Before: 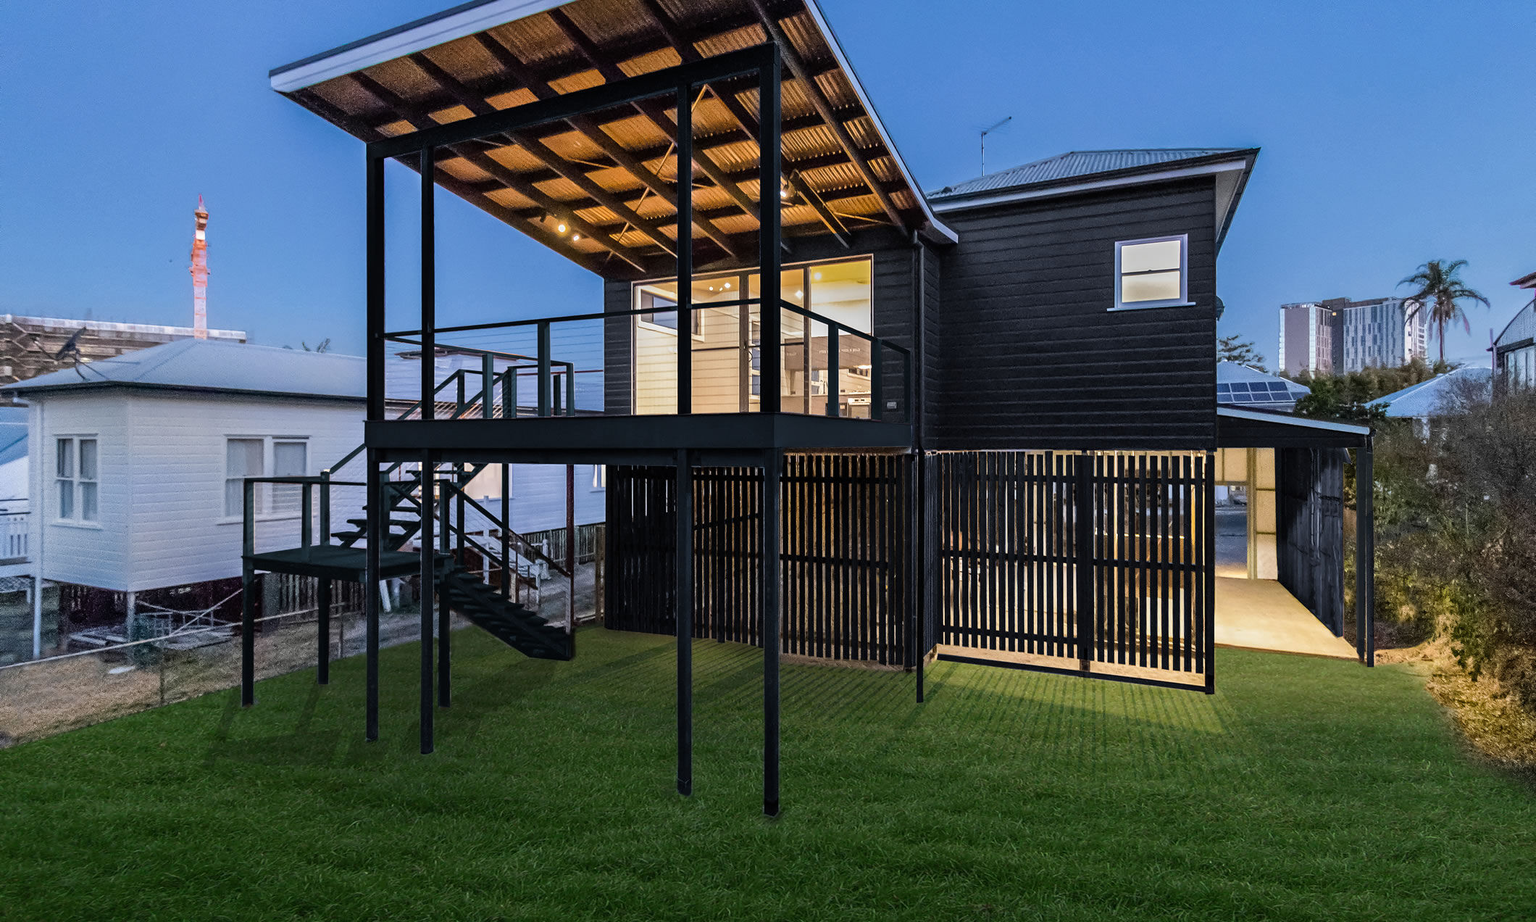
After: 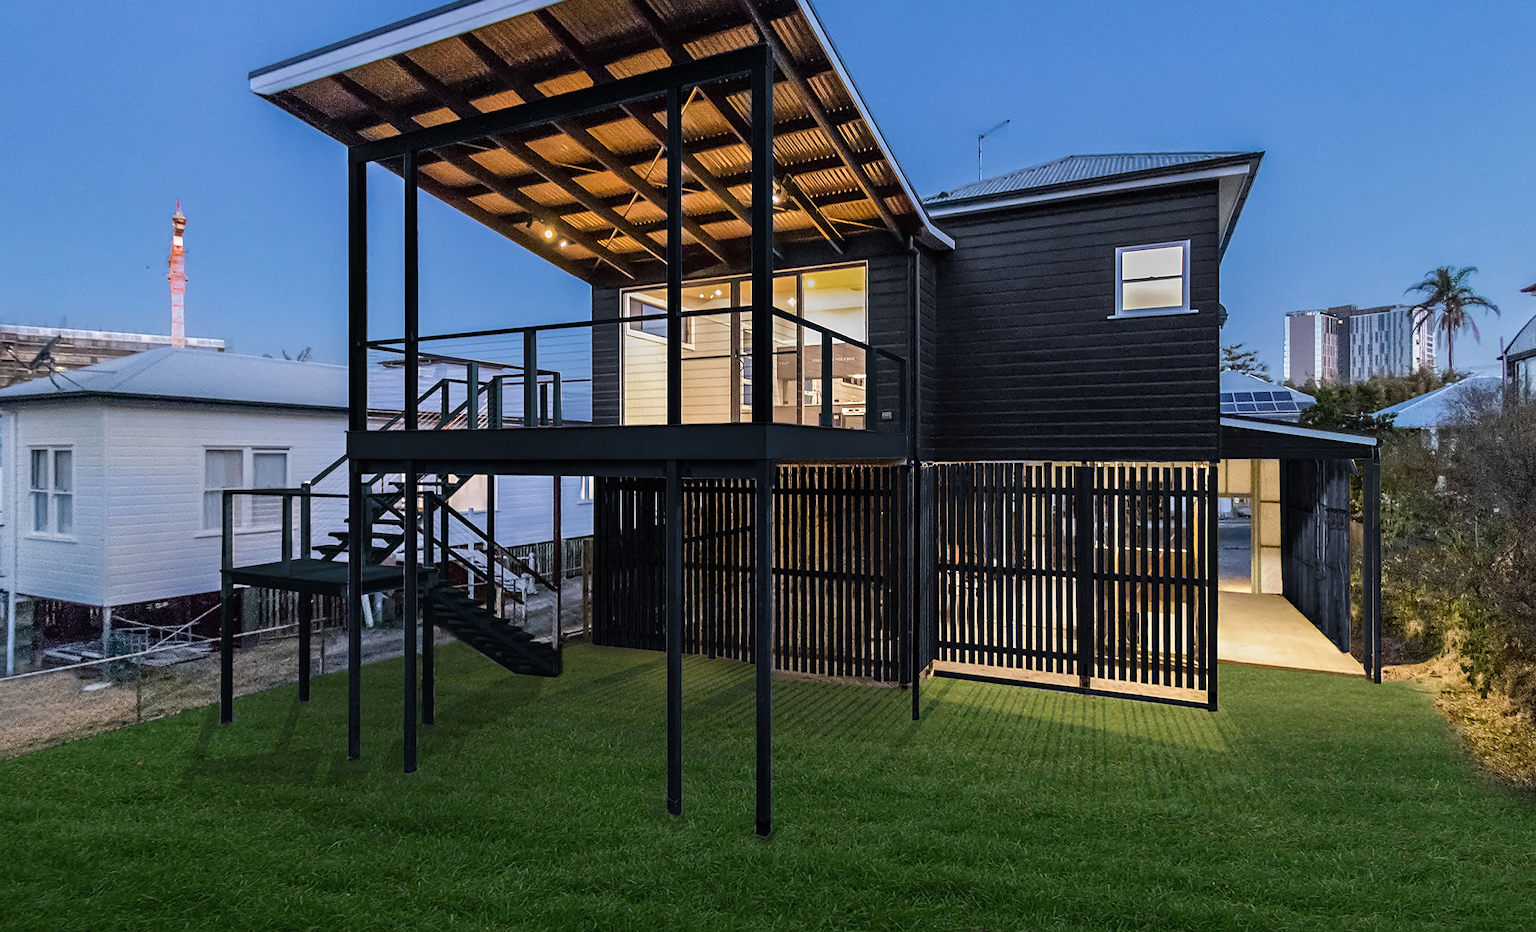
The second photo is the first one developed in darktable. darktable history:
sharpen: amount 0.2
crop and rotate: left 1.774%, right 0.633%, bottom 1.28%
